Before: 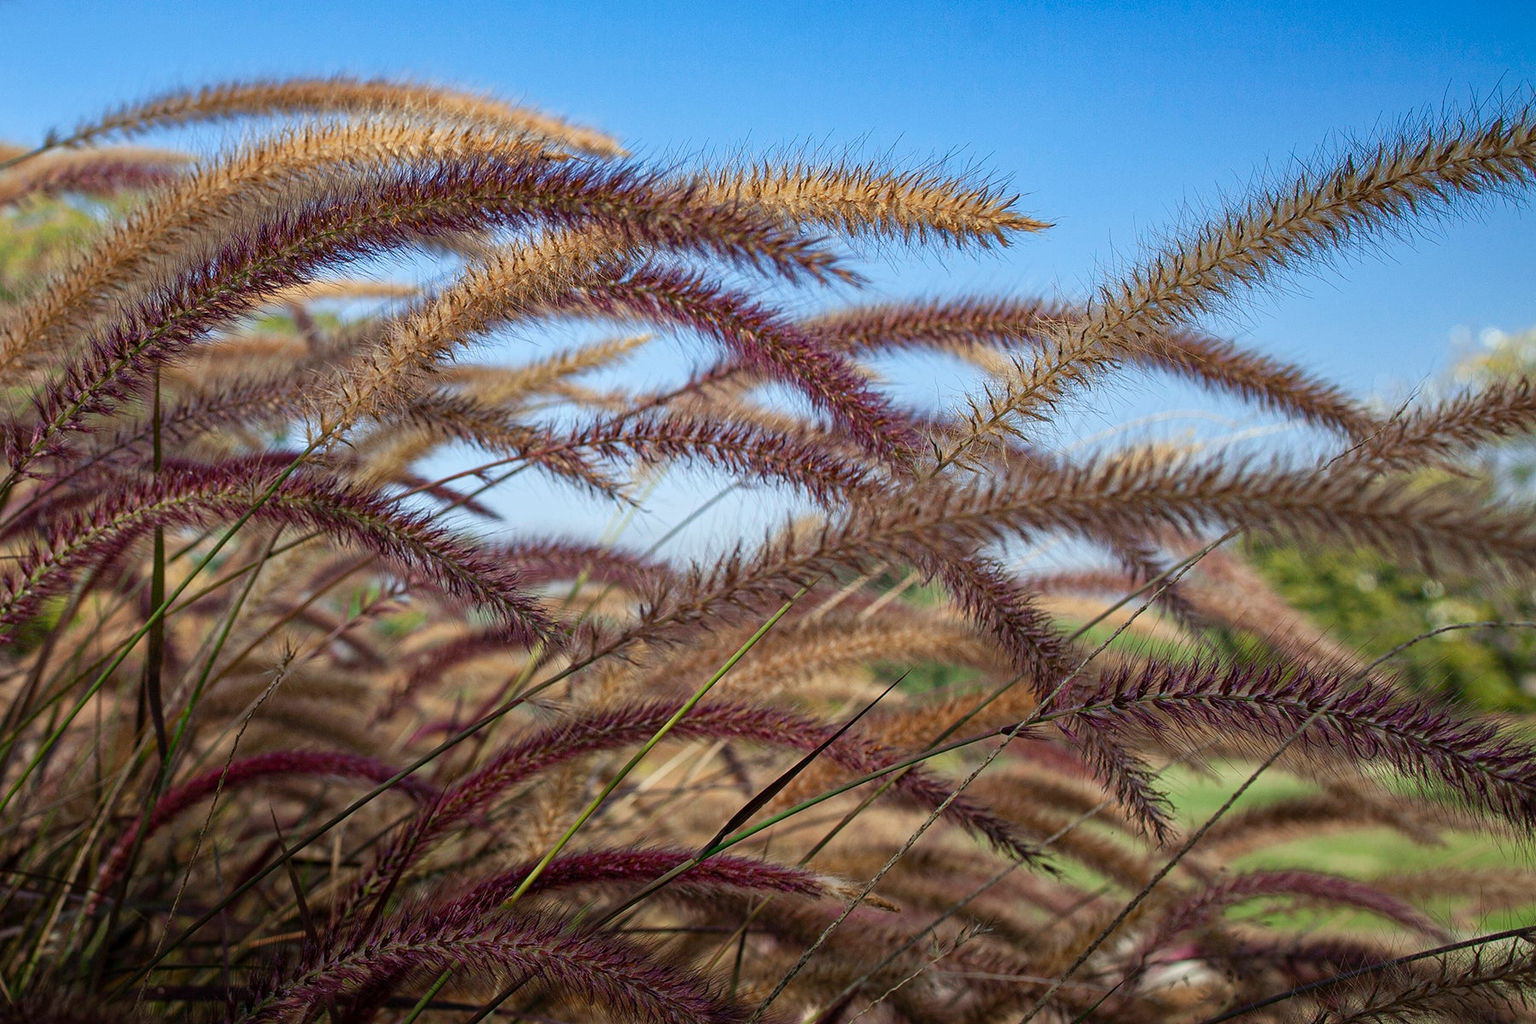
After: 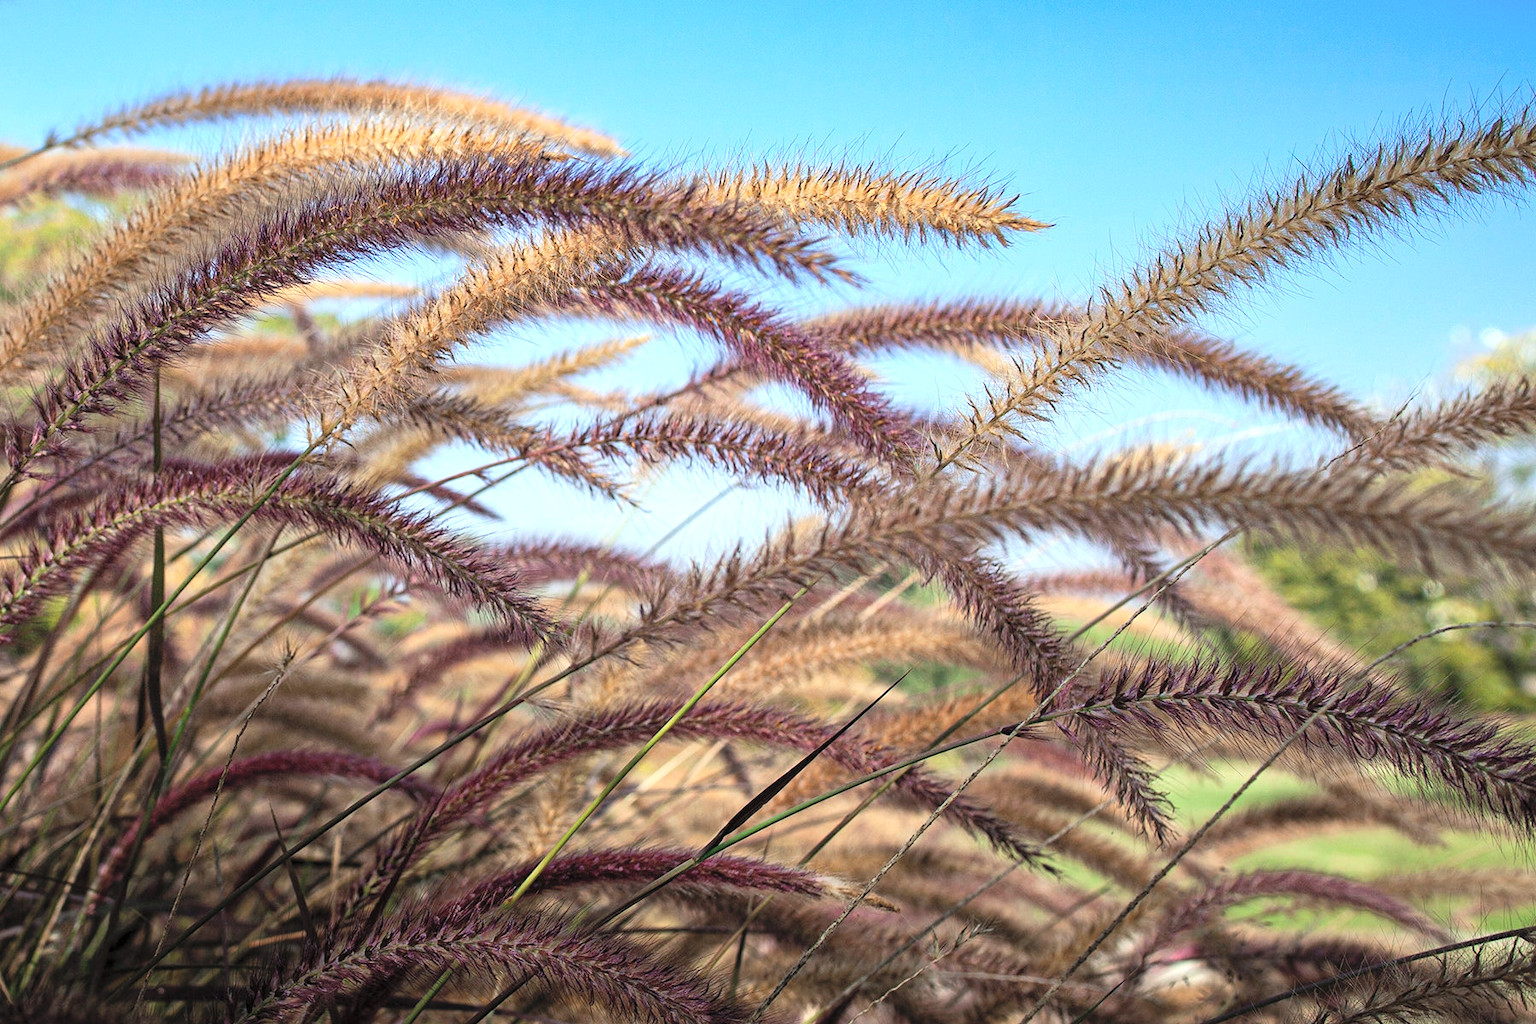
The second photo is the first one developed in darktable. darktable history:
contrast brightness saturation: brightness 0.28
tone equalizer: -8 EV -0.75 EV, -7 EV -0.7 EV, -6 EV -0.6 EV, -5 EV -0.4 EV, -3 EV 0.4 EV, -2 EV 0.6 EV, -1 EV 0.7 EV, +0 EV 0.75 EV, edges refinement/feathering 500, mask exposure compensation -1.57 EV, preserve details no
